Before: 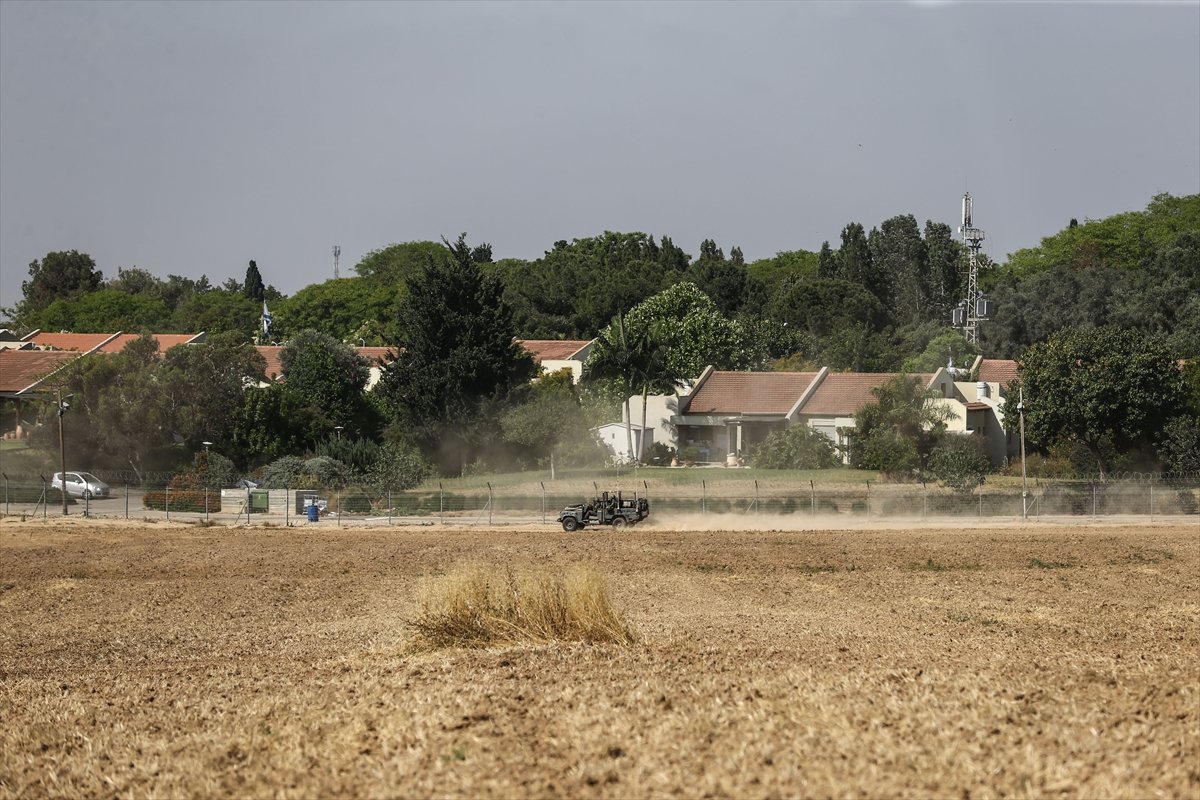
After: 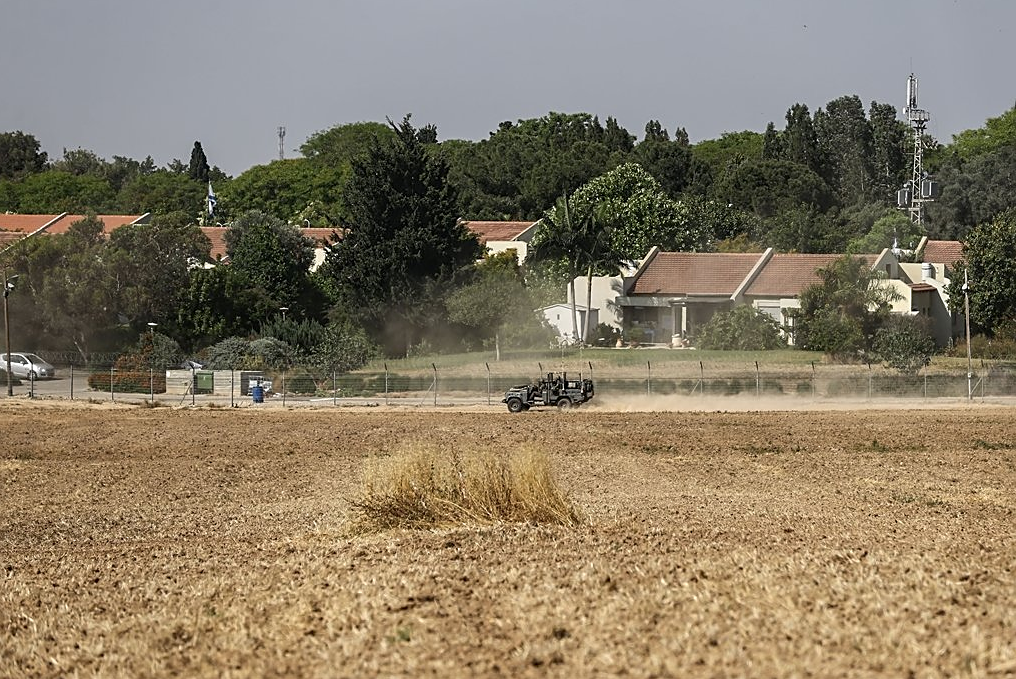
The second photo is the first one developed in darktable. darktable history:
sharpen: on, module defaults
crop and rotate: left 4.666%, top 15.02%, right 10.644%
